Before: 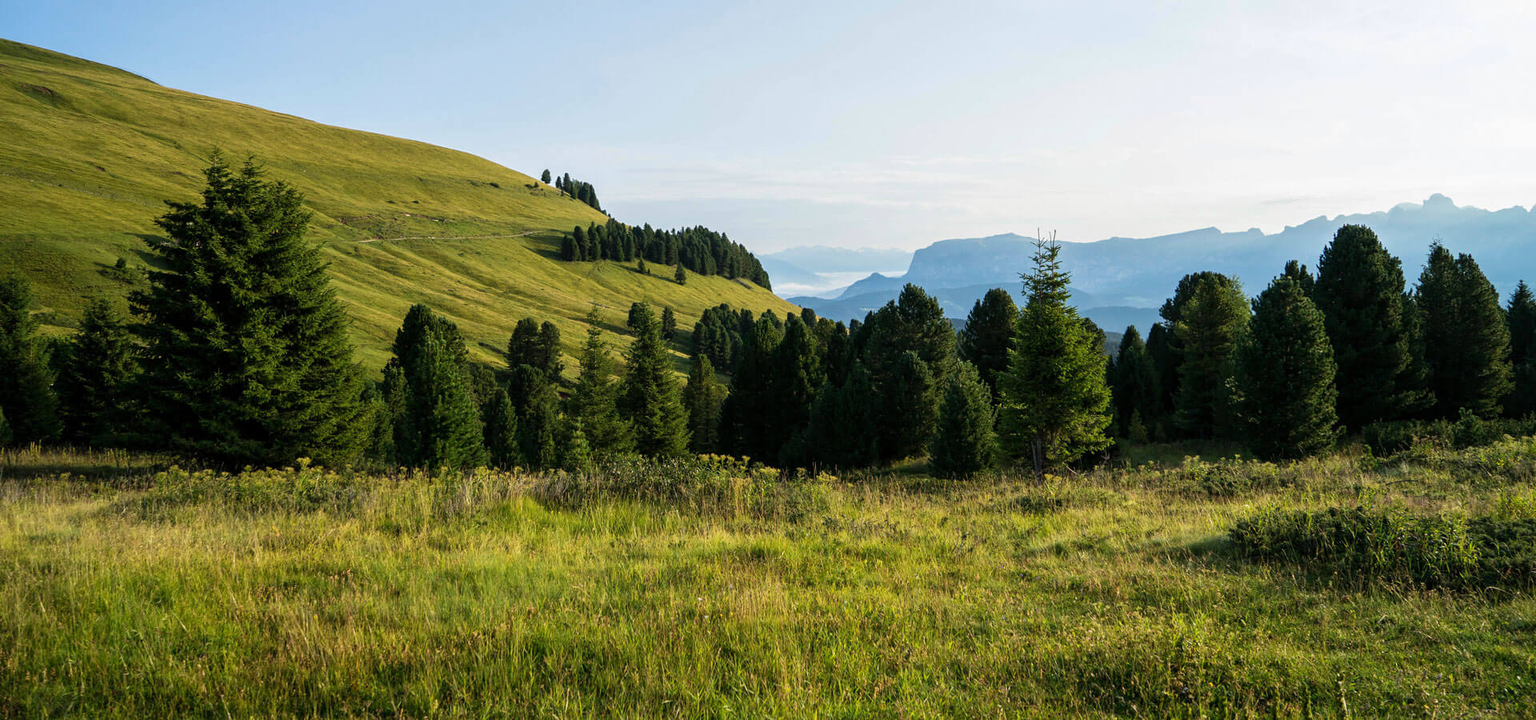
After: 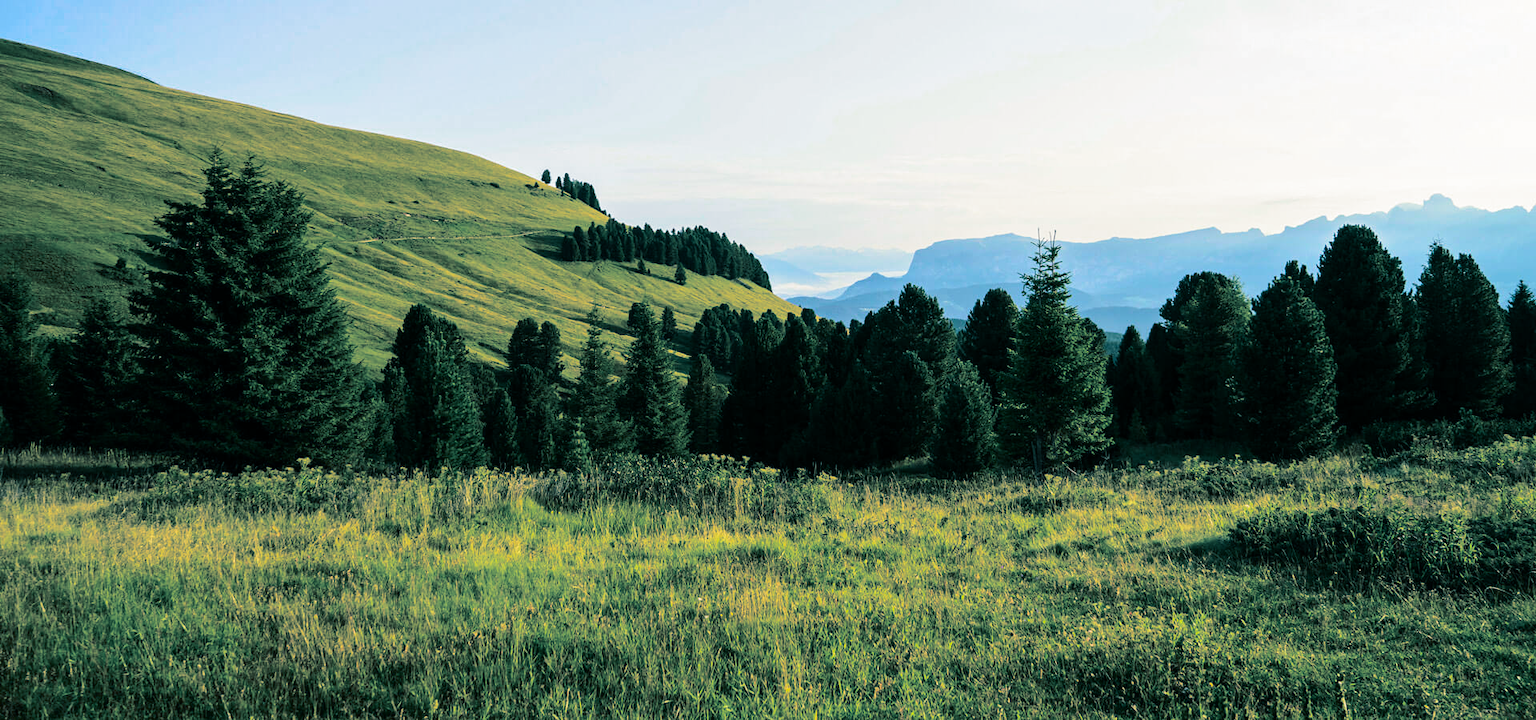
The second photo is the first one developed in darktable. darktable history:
tone curve: curves: ch0 [(0, 0) (0.126, 0.086) (0.338, 0.327) (0.494, 0.55) (0.703, 0.762) (1, 1)]; ch1 [(0, 0) (0.346, 0.324) (0.45, 0.431) (0.5, 0.5) (0.522, 0.517) (0.55, 0.578) (1, 1)]; ch2 [(0, 0) (0.44, 0.424) (0.501, 0.499) (0.554, 0.563) (0.622, 0.667) (0.707, 0.746) (1, 1)], color space Lab, independent channels, preserve colors none
split-toning: shadows › hue 186.43°, highlights › hue 49.29°, compress 30.29%
